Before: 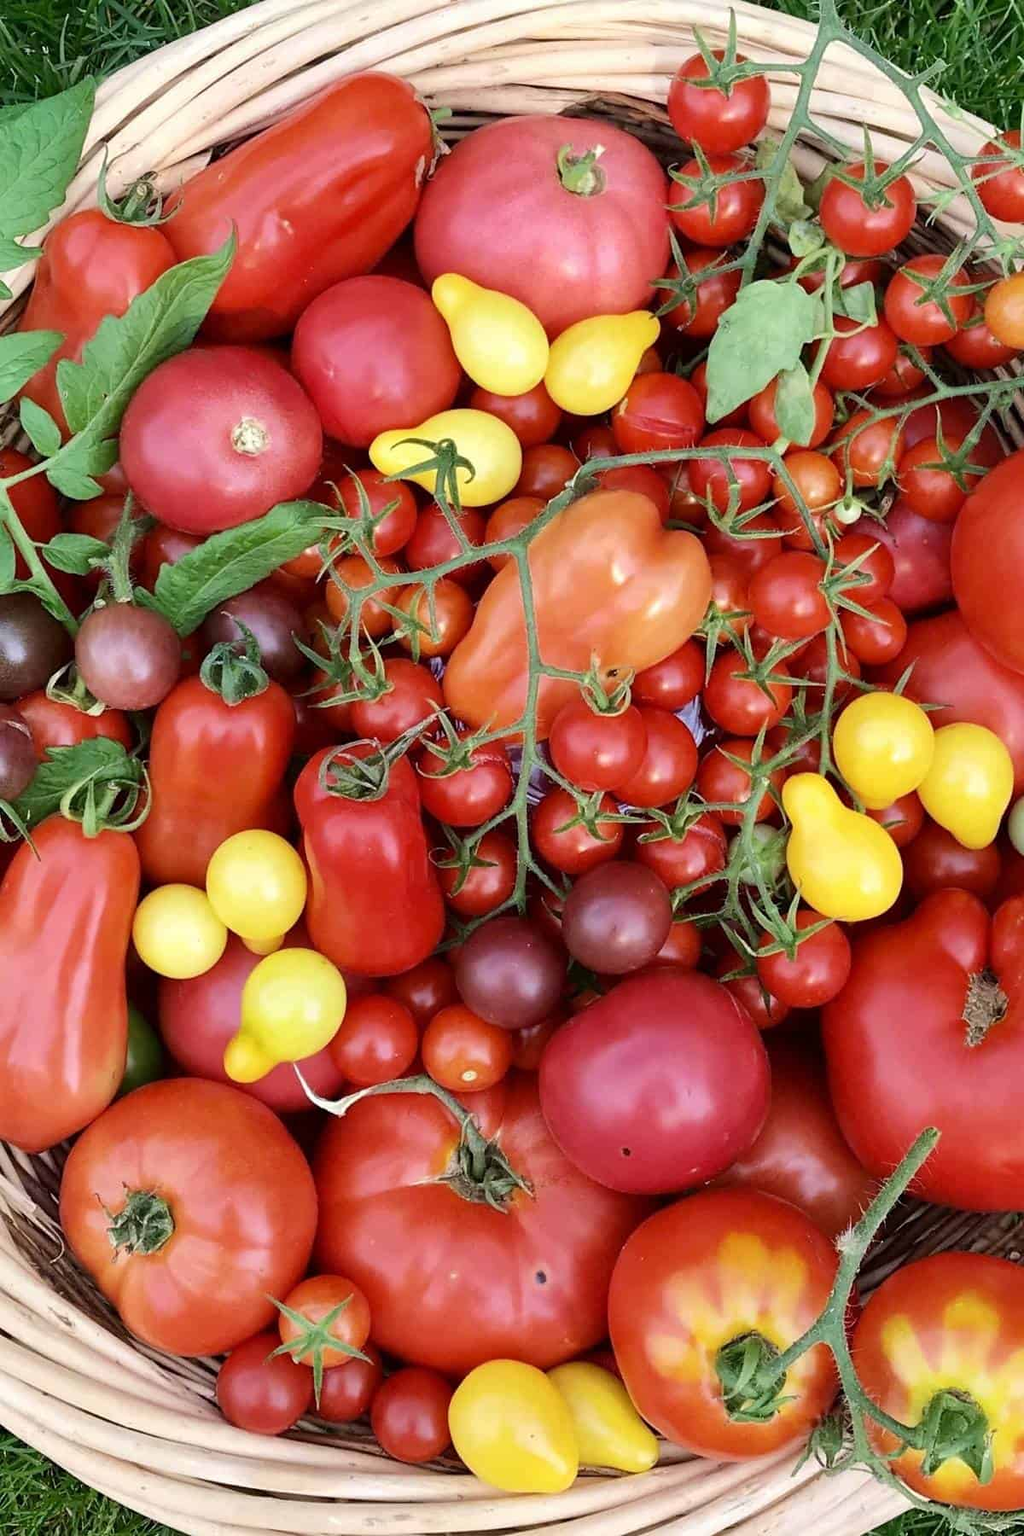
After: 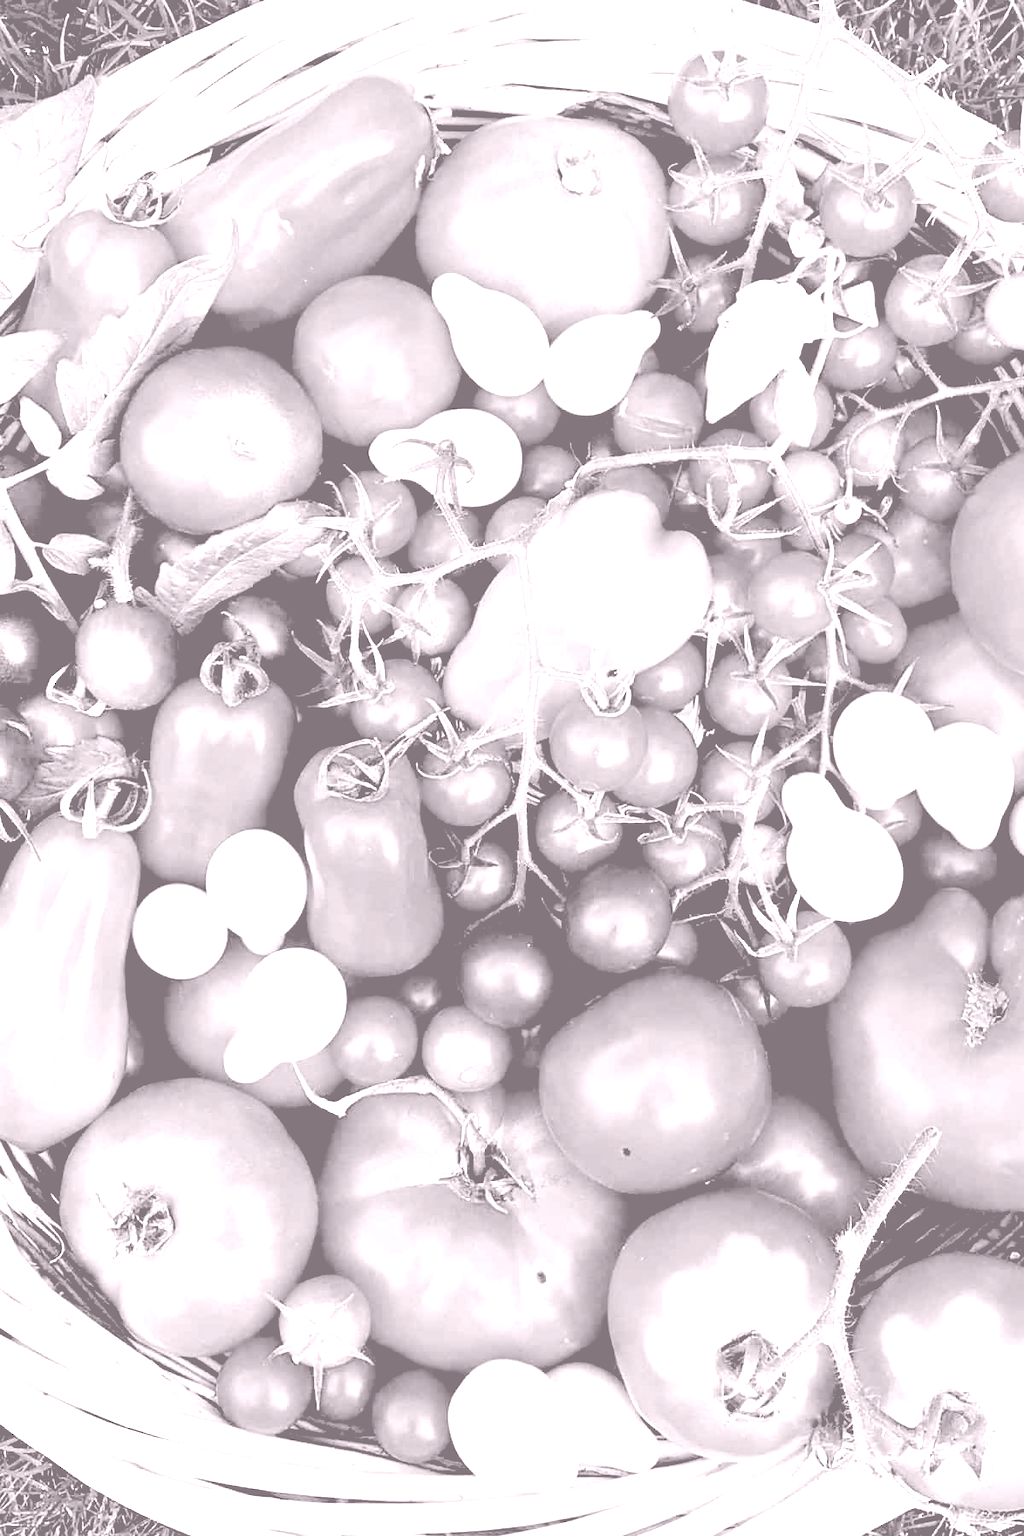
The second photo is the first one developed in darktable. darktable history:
rgb levels: levels [[0.034, 0.472, 0.904], [0, 0.5, 1], [0, 0.5, 1]]
colorize: hue 25.2°, saturation 83%, source mix 82%, lightness 79%, version 1
